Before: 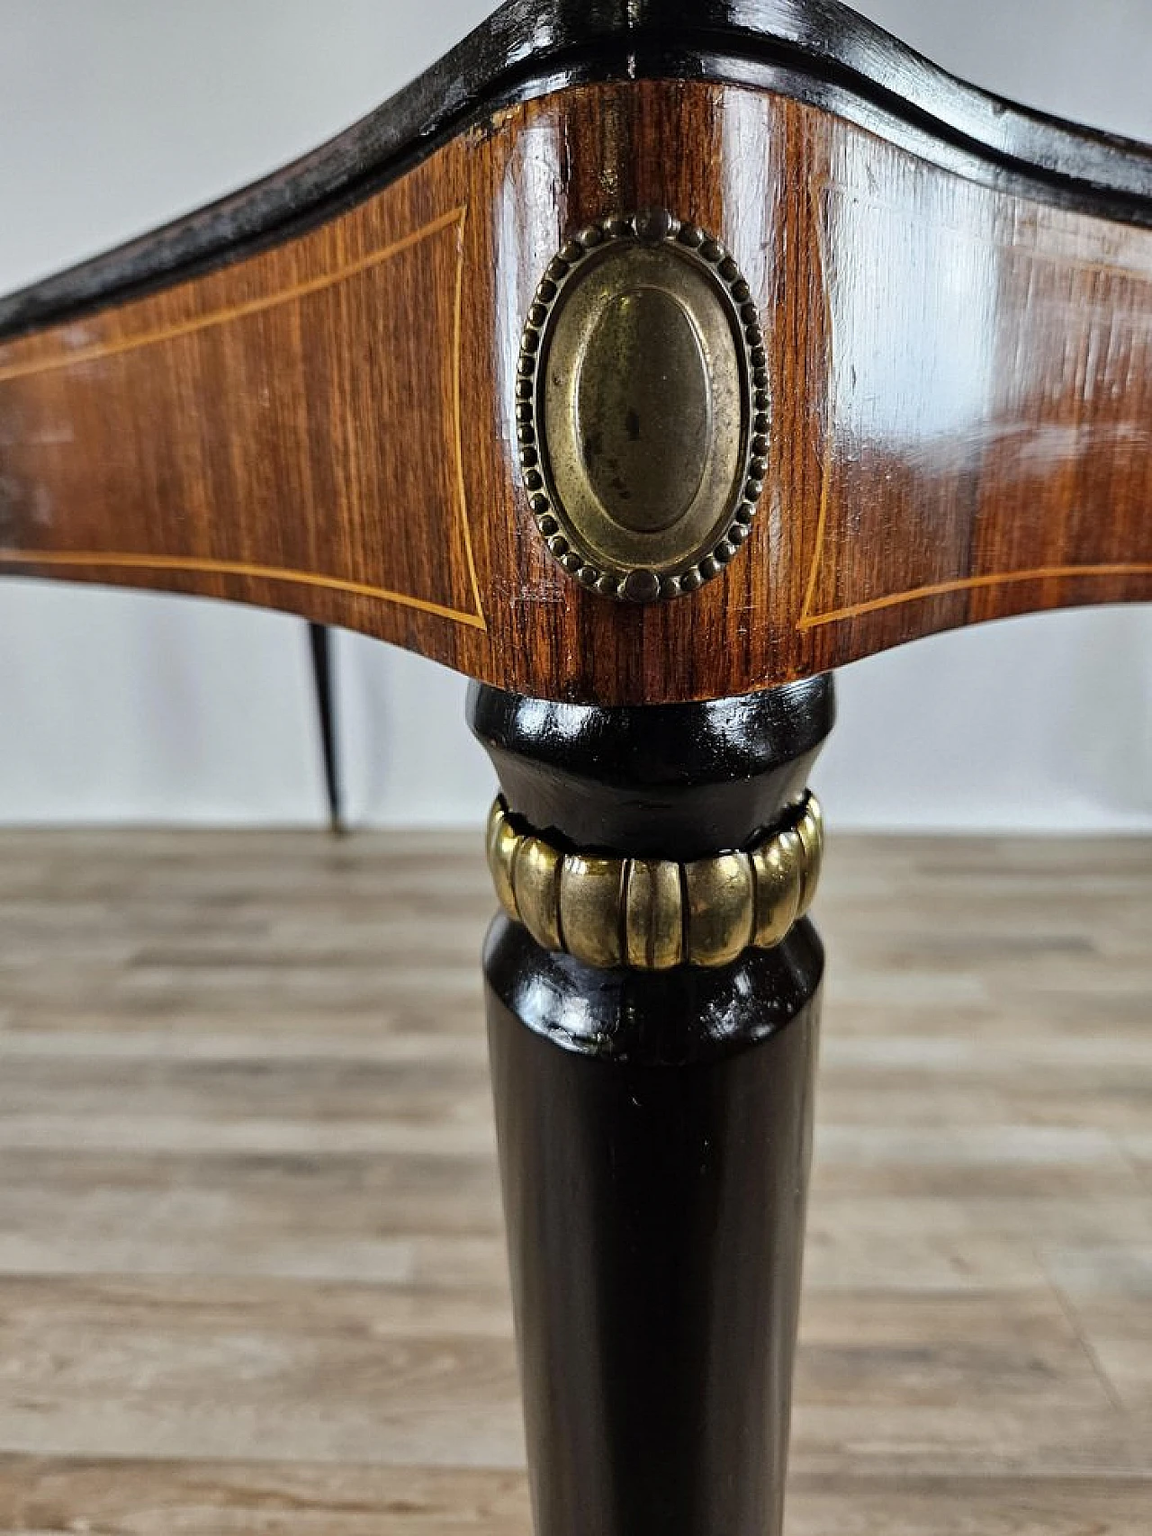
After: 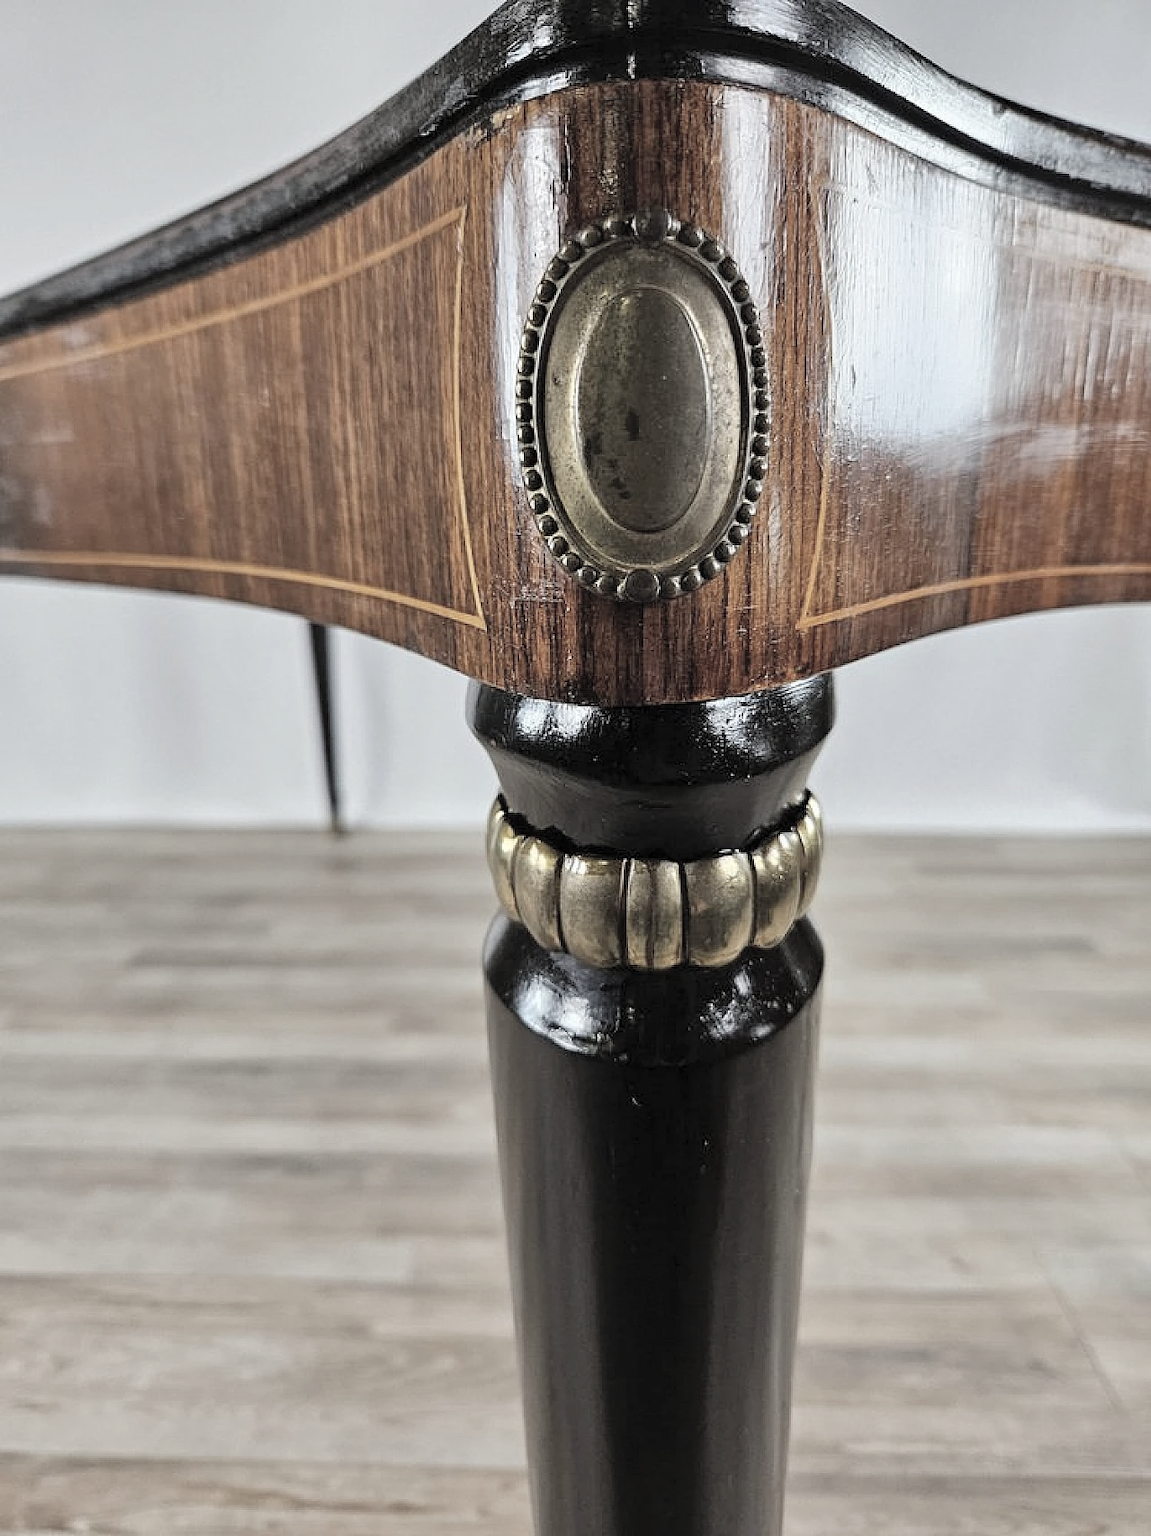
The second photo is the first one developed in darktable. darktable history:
contrast brightness saturation: brightness 0.181, saturation -0.501
